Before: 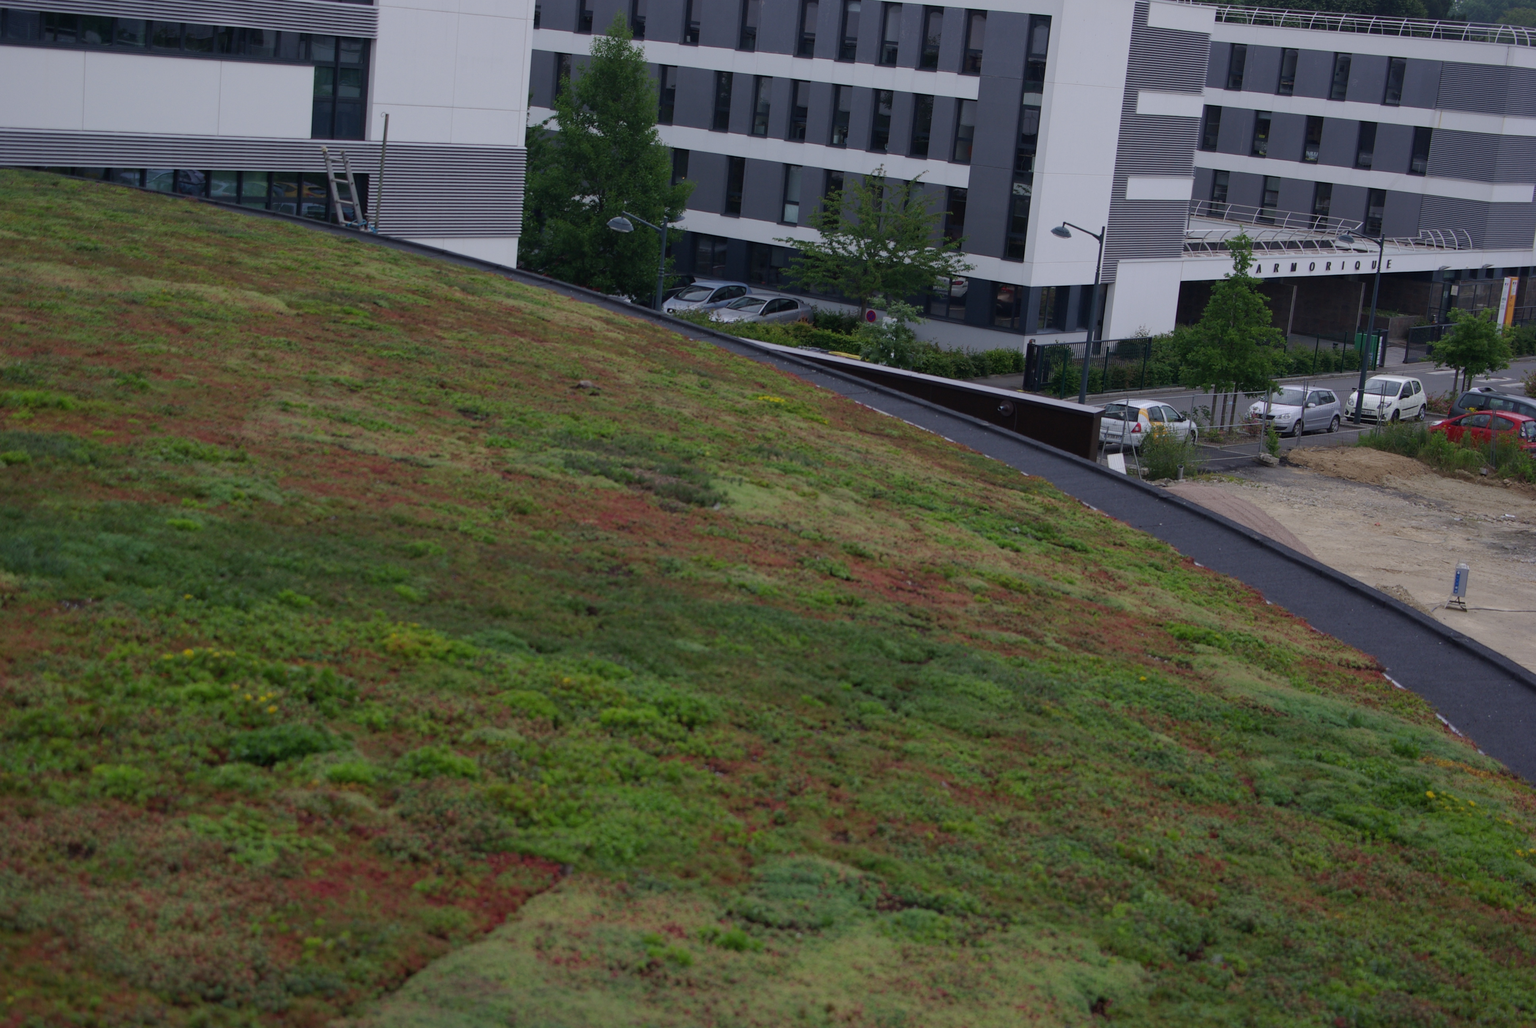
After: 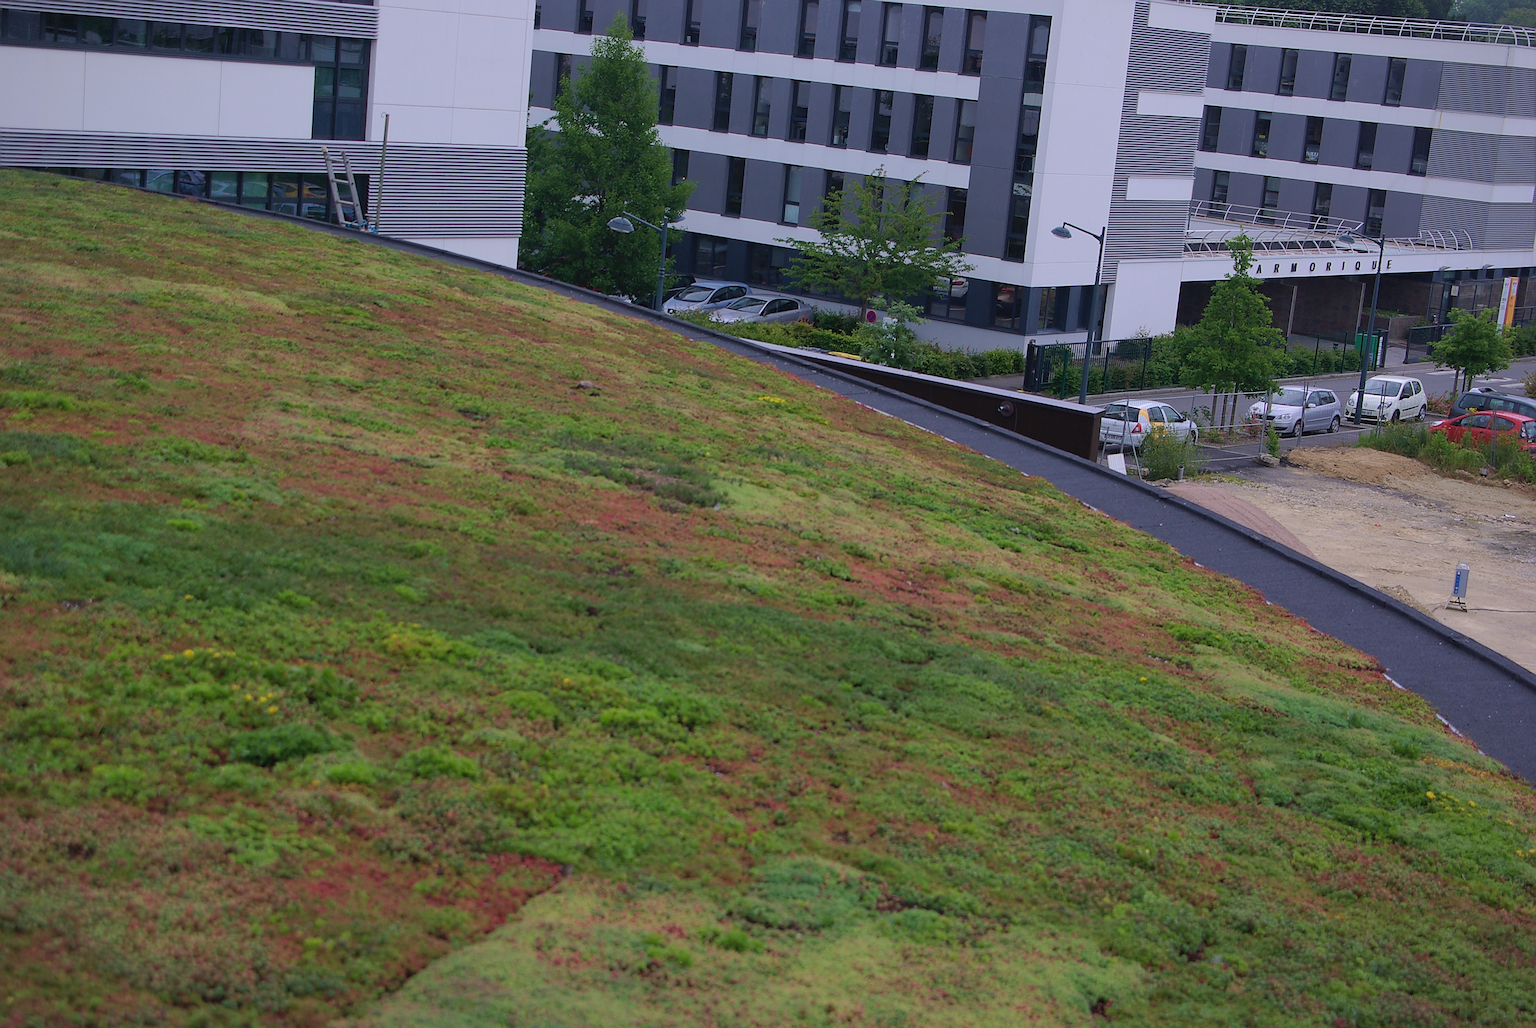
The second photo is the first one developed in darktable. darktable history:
sharpen: radius 1.685, amount 1.294
vignetting: fall-off start 85%, fall-off radius 80%, brightness -0.182, saturation -0.3, width/height ratio 1.219, dithering 8-bit output, unbound false
white balance: red 1.009, blue 1.027
contrast brightness saturation: brightness 0.09, saturation 0.19
color zones: curves: ch0 [(0, 0.558) (0.143, 0.559) (0.286, 0.529) (0.429, 0.505) (0.571, 0.5) (0.714, 0.5) (0.857, 0.5) (1, 0.558)]; ch1 [(0, 0.469) (0.01, 0.469) (0.12, 0.446) (0.248, 0.469) (0.5, 0.5) (0.748, 0.5) (0.99, 0.469) (1, 0.469)]
velvia: on, module defaults
